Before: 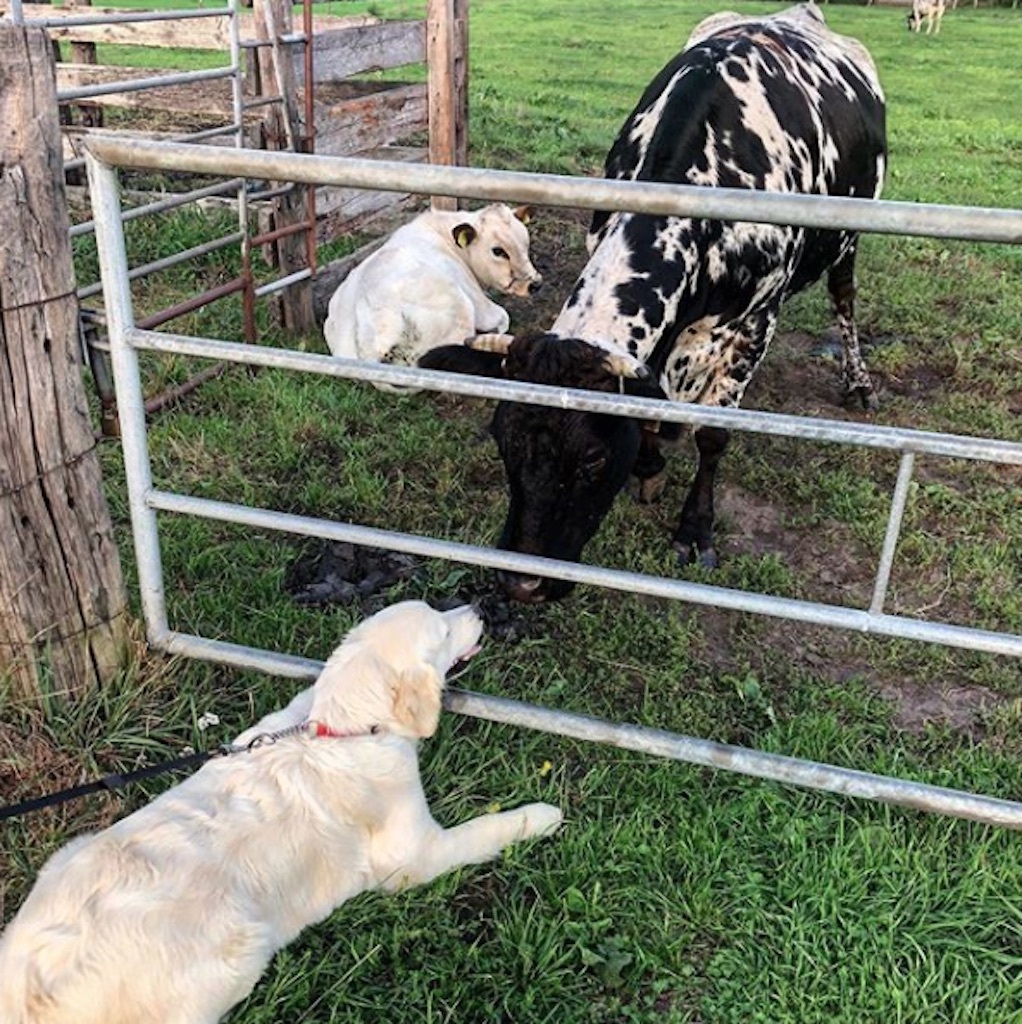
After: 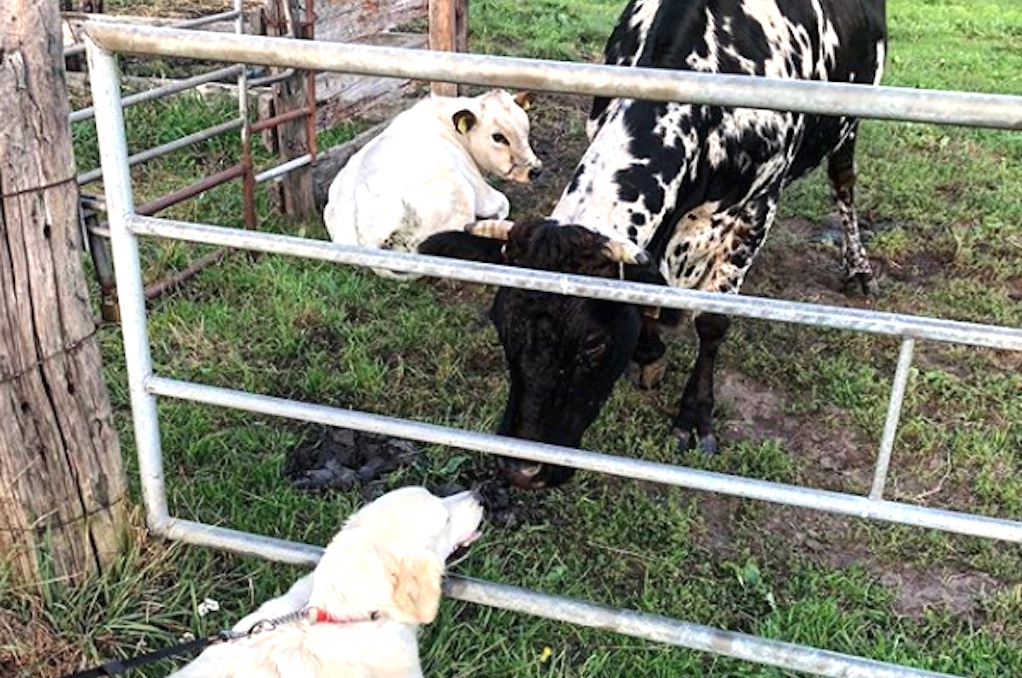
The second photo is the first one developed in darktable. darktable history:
crop: top 11.171%, bottom 22.611%
exposure: black level correction 0, exposure 0.498 EV, compensate highlight preservation false
